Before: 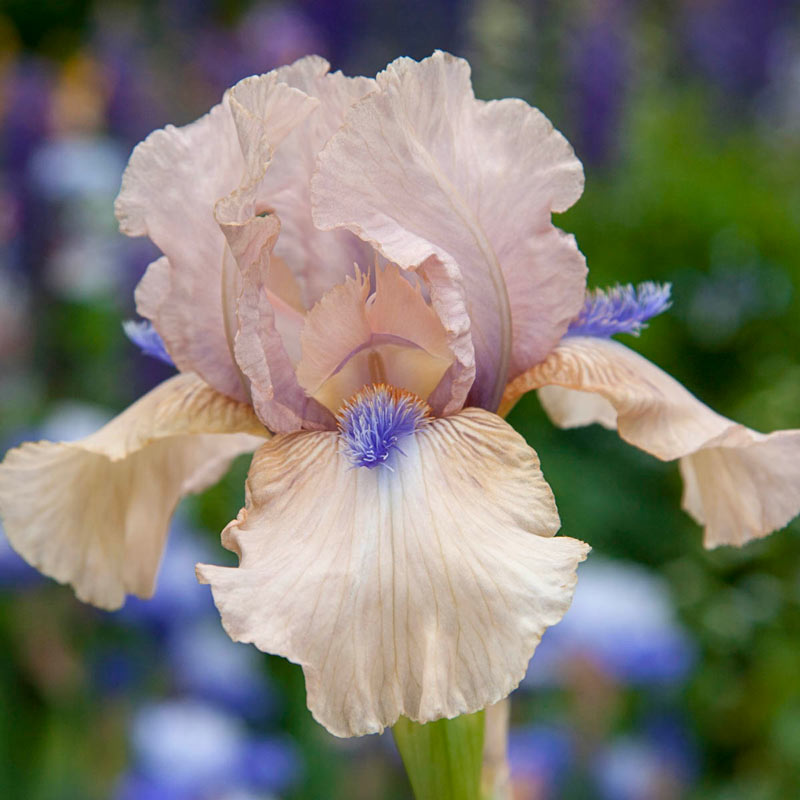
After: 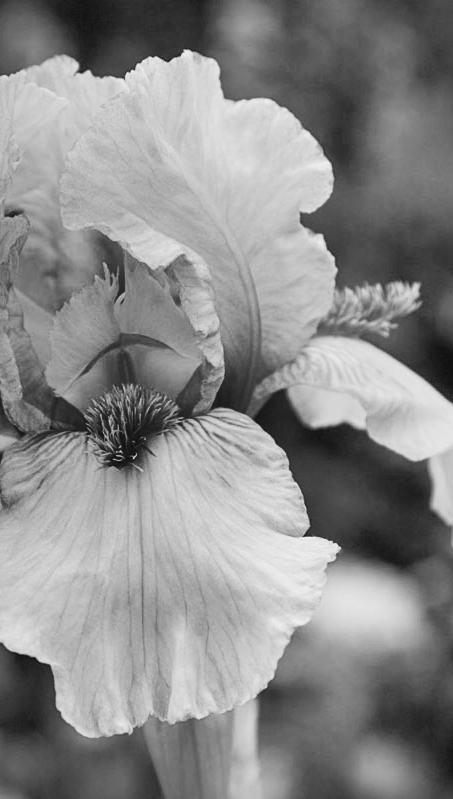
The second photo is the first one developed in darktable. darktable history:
crop: left 31.458%, top 0%, right 11.876%
tone curve: curves: ch0 [(0, 0.022) (0.114, 0.088) (0.282, 0.316) (0.446, 0.511) (0.613, 0.693) (0.786, 0.843) (0.999, 0.949)]; ch1 [(0, 0) (0.395, 0.343) (0.463, 0.427) (0.486, 0.474) (0.503, 0.5) (0.535, 0.522) (0.555, 0.566) (0.594, 0.614) (0.755, 0.793) (1, 1)]; ch2 [(0, 0) (0.369, 0.388) (0.449, 0.431) (0.501, 0.5) (0.528, 0.517) (0.561, 0.59) (0.612, 0.646) (0.697, 0.721) (1, 1)], color space Lab, independent channels, preserve colors none
local contrast: mode bilateral grid, contrast 25, coarseness 50, detail 123%, midtone range 0.2
shadows and highlights: shadows 19.13, highlights -83.41, soften with gaussian
white balance: red 1.467, blue 0.684
color zones: curves: ch0 [(0, 0.613) (0.01, 0.613) (0.245, 0.448) (0.498, 0.529) (0.642, 0.665) (0.879, 0.777) (0.99, 0.613)]; ch1 [(0, 0) (0.143, 0) (0.286, 0) (0.429, 0) (0.571, 0) (0.714, 0) (0.857, 0)], mix -121.96%
vignetting: dithering 8-bit output, unbound false
monochrome: on, module defaults
